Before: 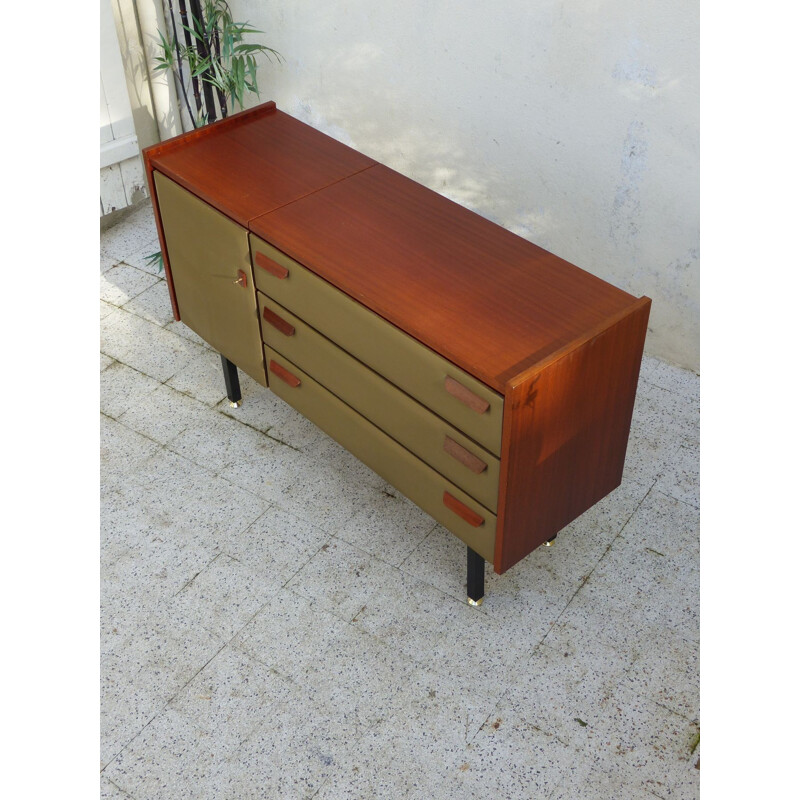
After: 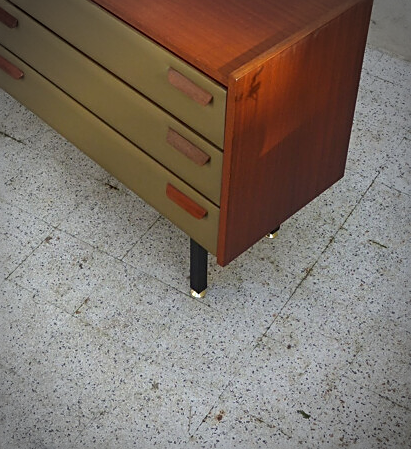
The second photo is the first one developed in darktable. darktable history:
crop: left 34.699%, top 38.547%, right 13.851%, bottom 5.326%
vignetting: brightness -0.575, automatic ratio true
sharpen: on, module defaults
